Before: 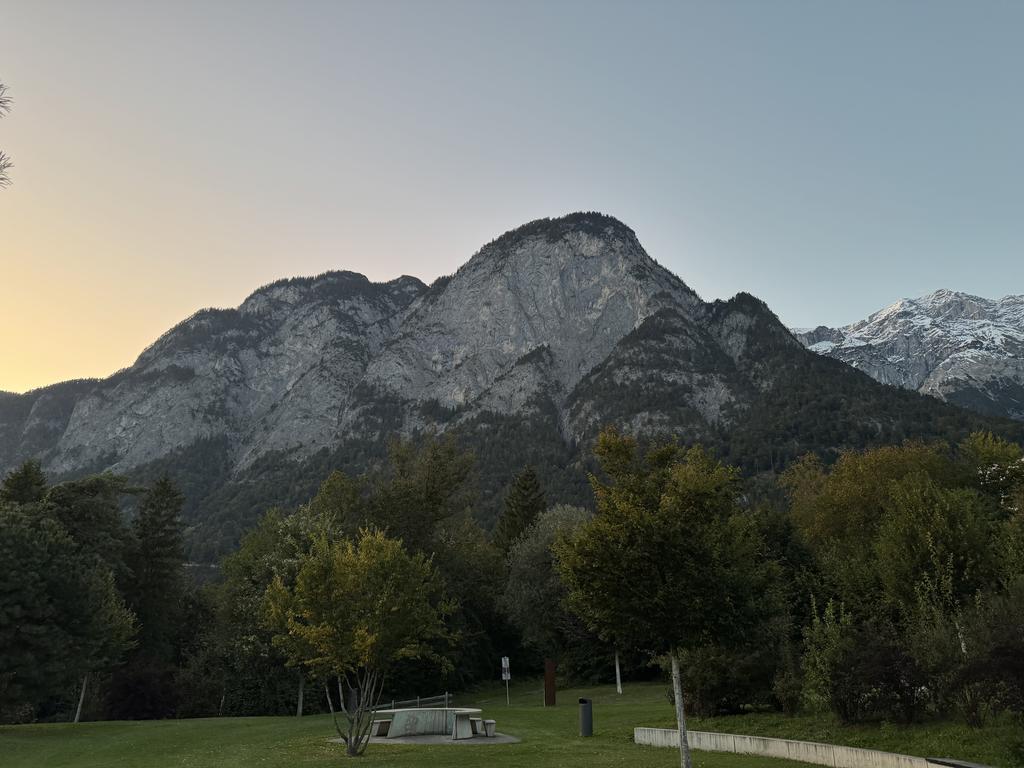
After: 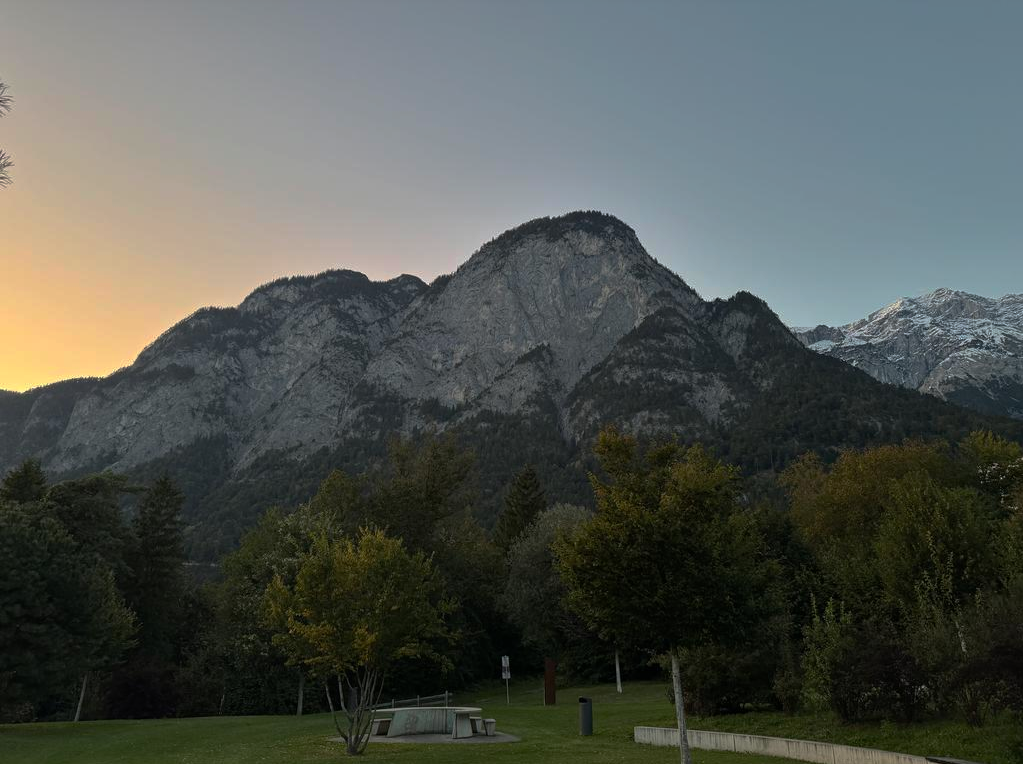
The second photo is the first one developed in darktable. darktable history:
crop: top 0.223%, bottom 0.185%
base curve: curves: ch0 [(0, 0) (0.595, 0.418) (1, 1)], preserve colors none
